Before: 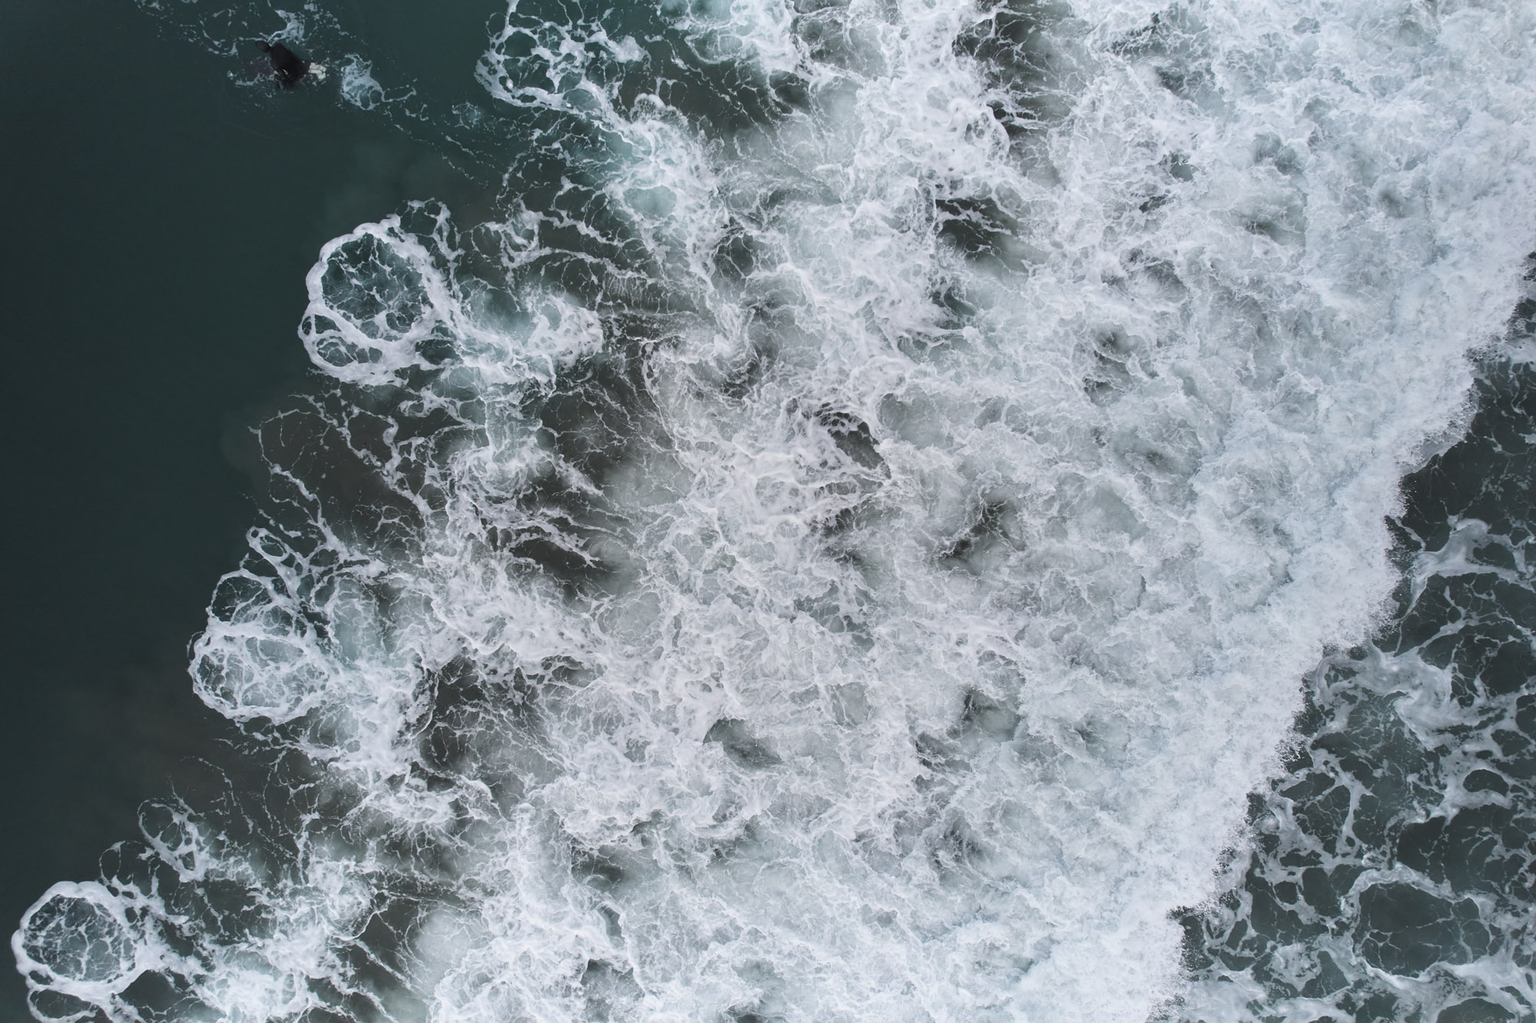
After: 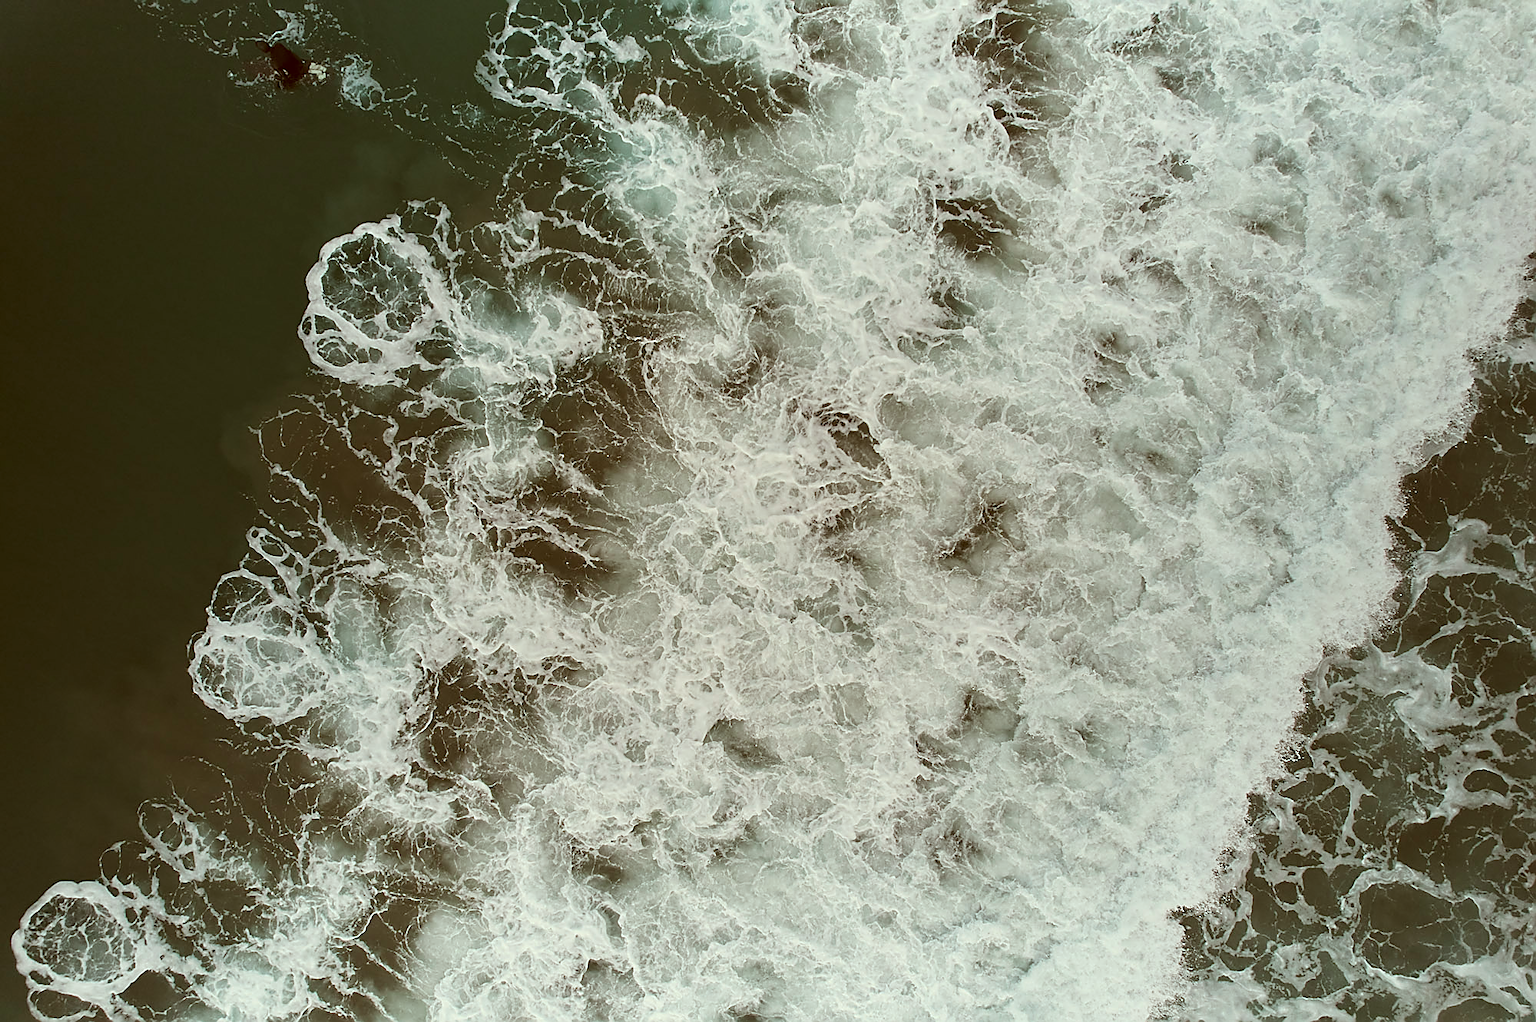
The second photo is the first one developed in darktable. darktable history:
color correction: highlights a* -5.94, highlights b* 9.48, shadows a* 10.12, shadows b* 23.94
sharpen: radius 1.4, amount 1.25, threshold 0.7
